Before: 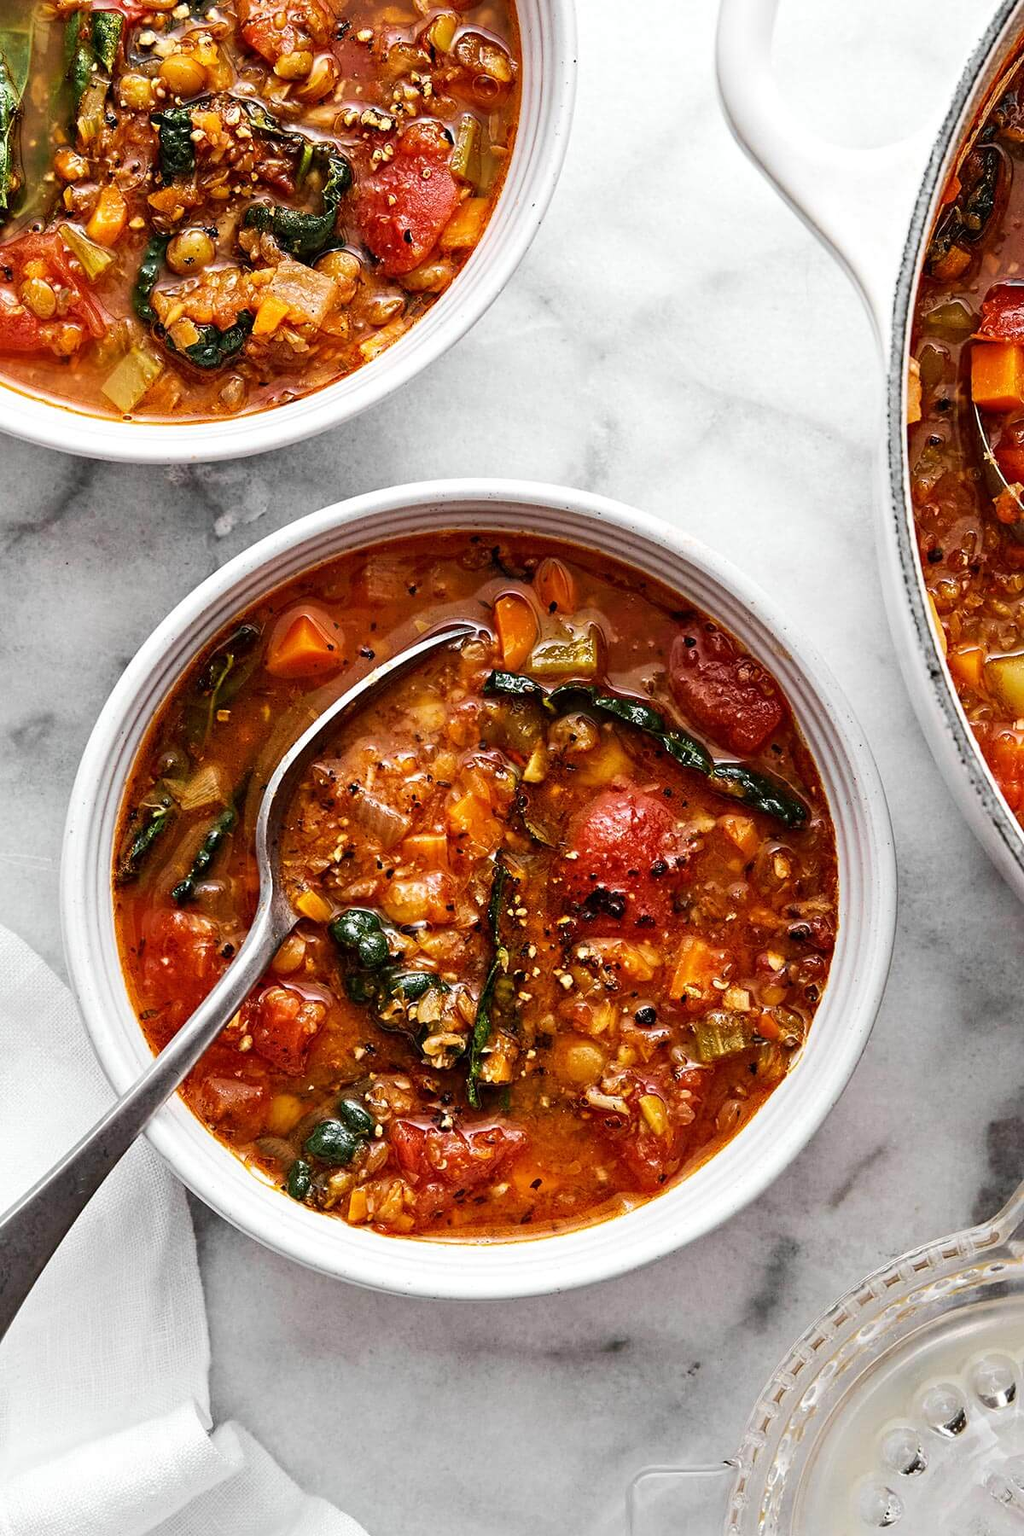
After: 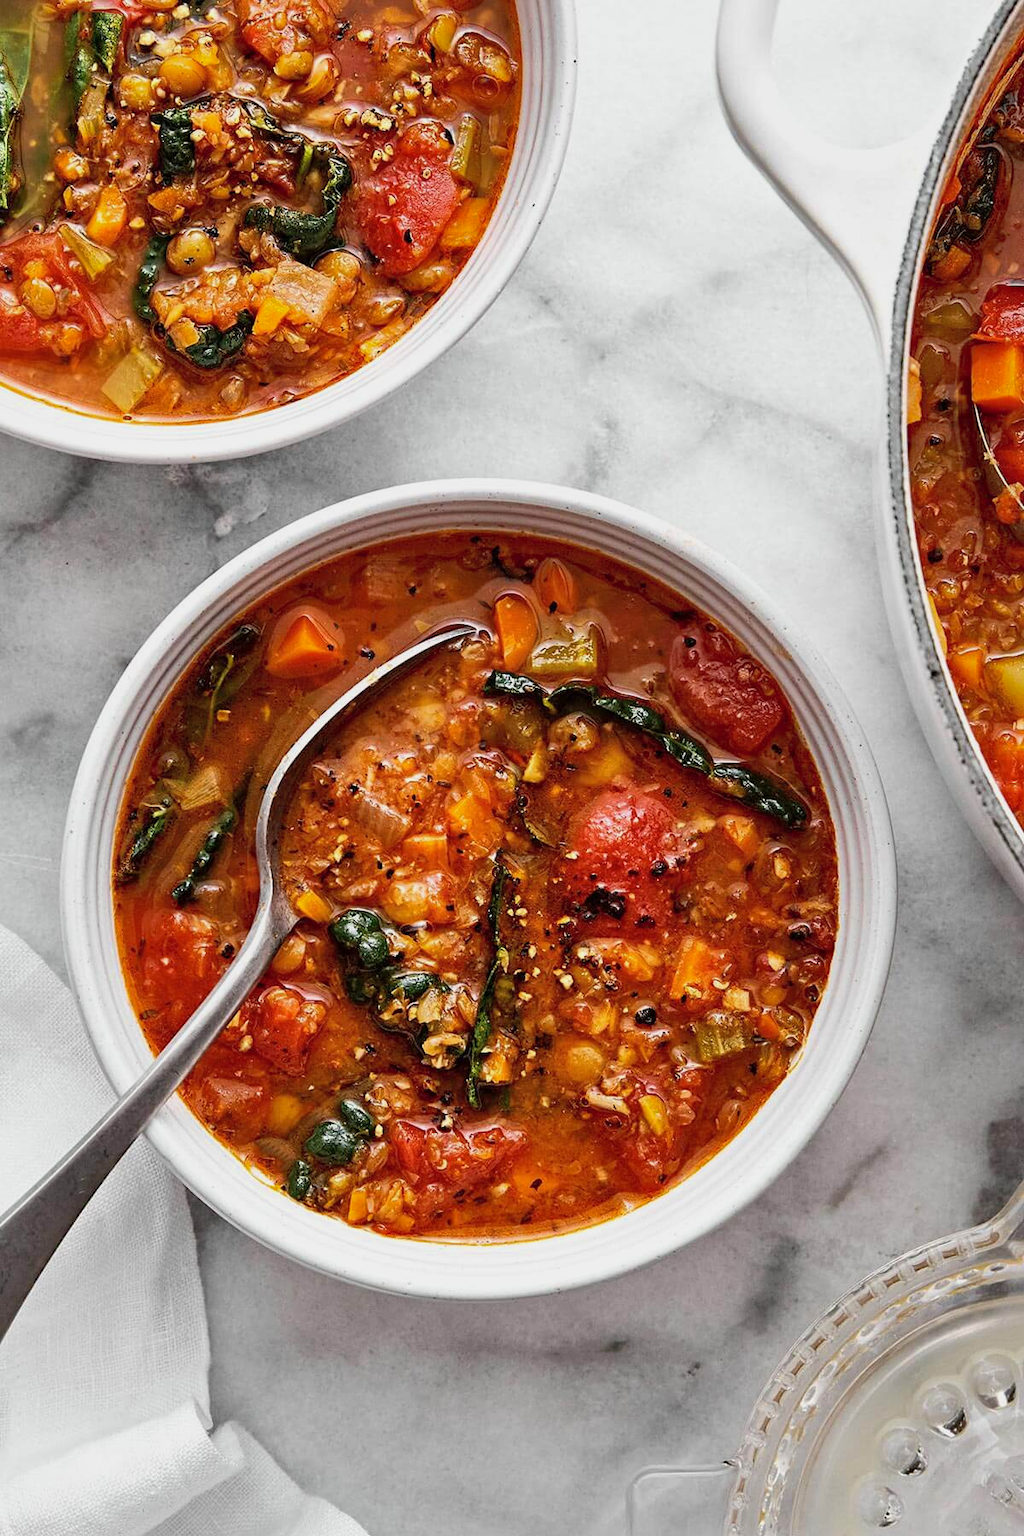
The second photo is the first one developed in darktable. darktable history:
shadows and highlights: on, module defaults
filmic rgb: black relative exposure -16 EV, white relative exposure 2.93 EV, hardness 10.04, color science v6 (2022)
